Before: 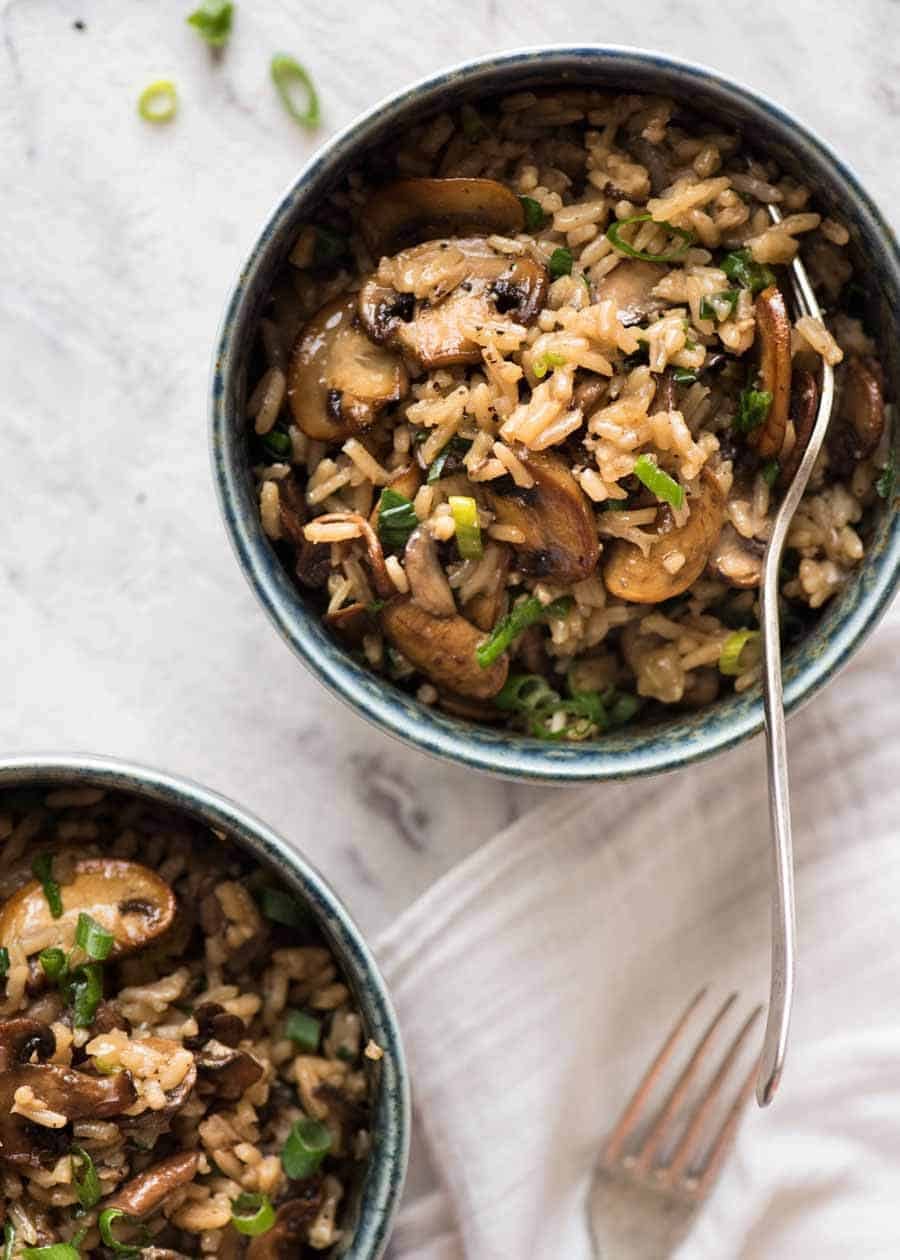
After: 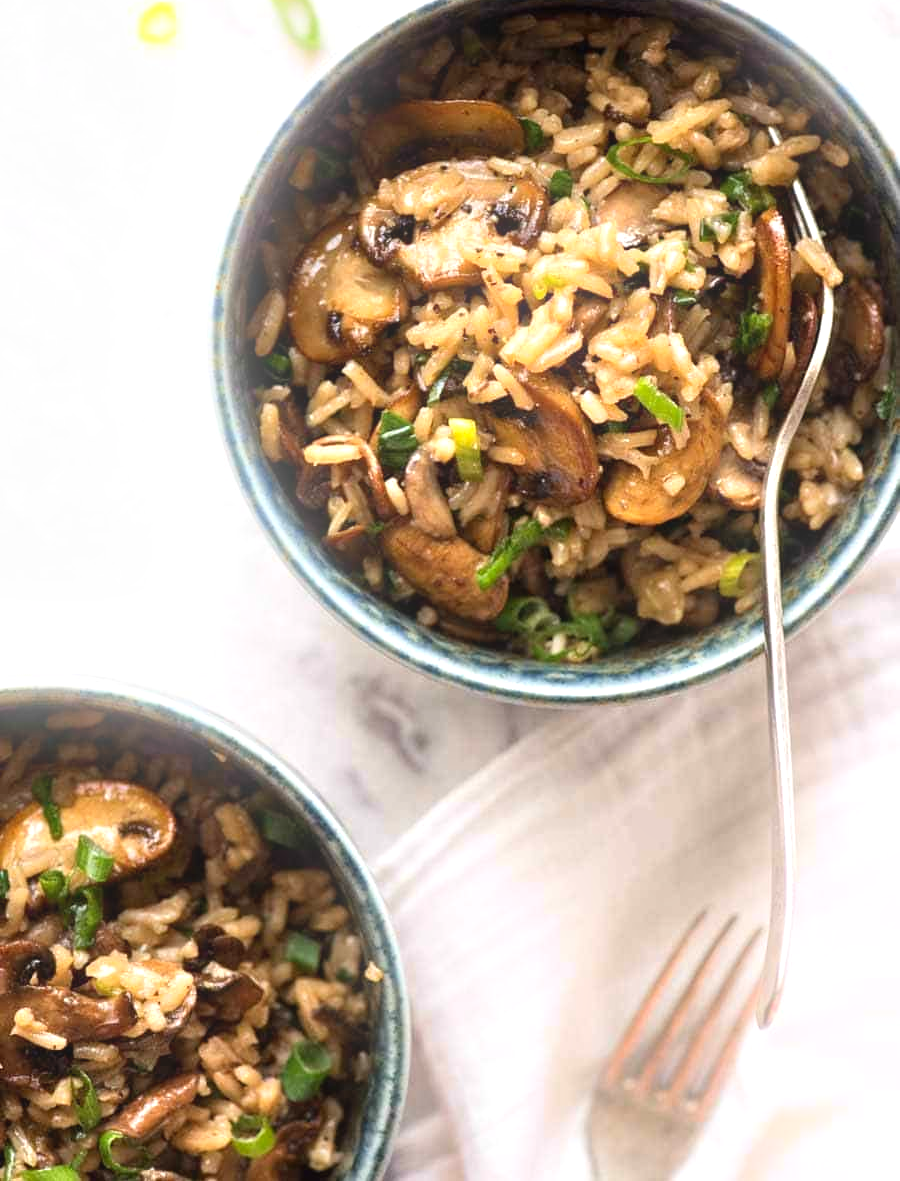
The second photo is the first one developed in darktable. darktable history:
crop and rotate: top 6.25%
bloom: size 15%, threshold 97%, strength 7%
contrast brightness saturation: contrast -0.02, brightness -0.01, saturation 0.03
exposure: exposure 0.556 EV, compensate highlight preservation false
